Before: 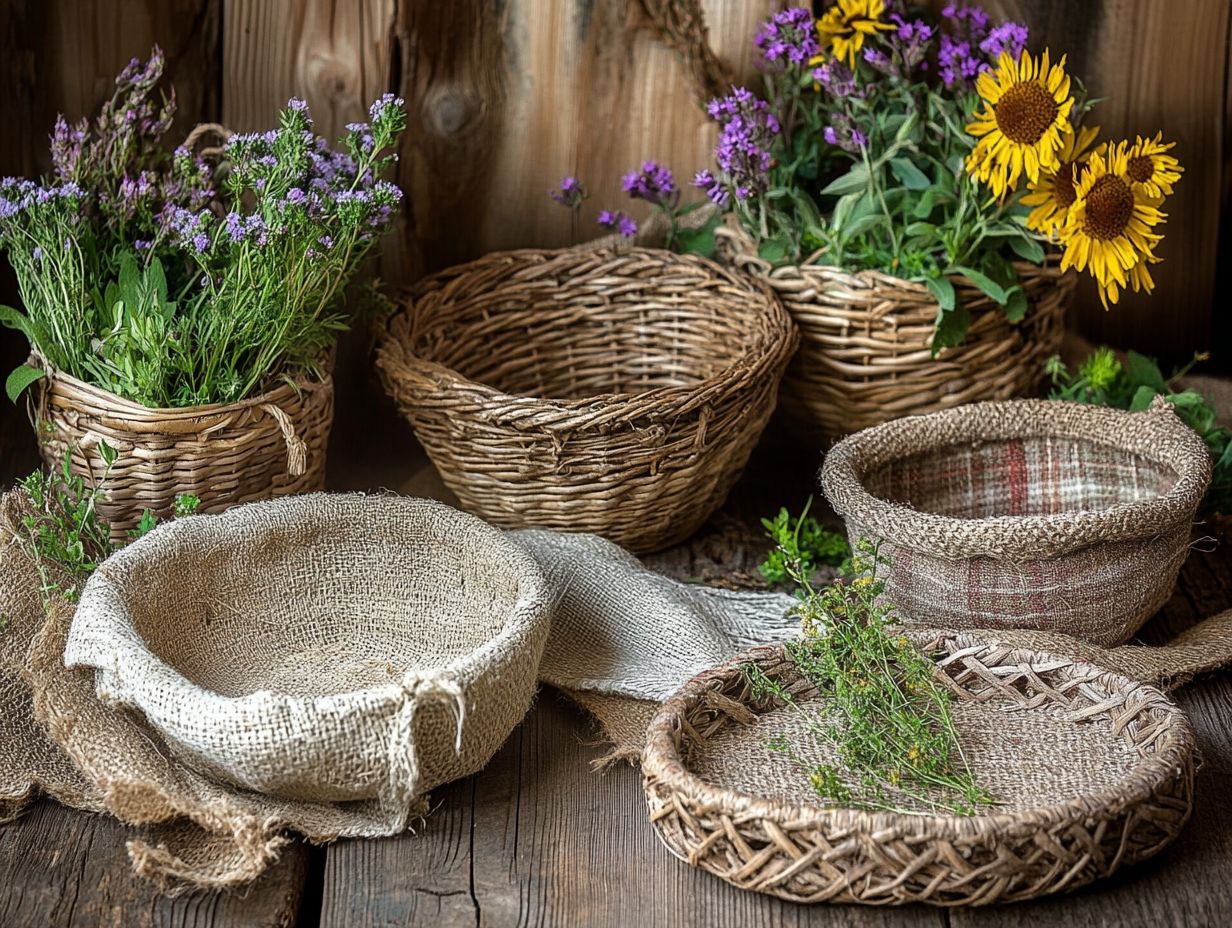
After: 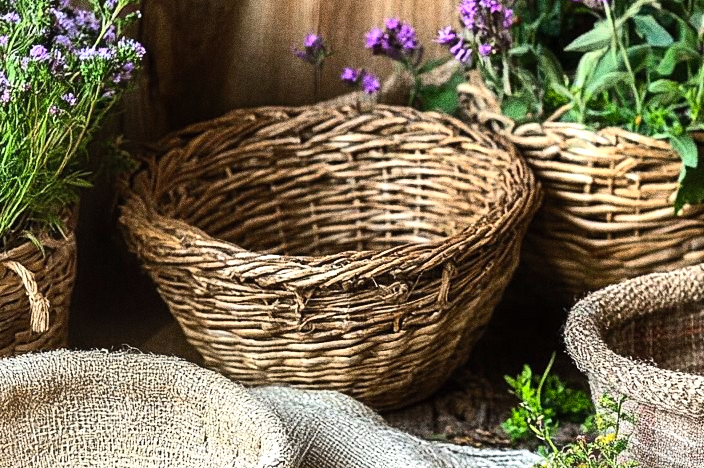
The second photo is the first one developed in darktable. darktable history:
contrast brightness saturation: contrast 0.2, brightness 0.16, saturation 0.22
tone equalizer: -8 EV -0.75 EV, -7 EV -0.7 EV, -6 EV -0.6 EV, -5 EV -0.4 EV, -3 EV 0.4 EV, -2 EV 0.6 EV, -1 EV 0.7 EV, +0 EV 0.75 EV, edges refinement/feathering 500, mask exposure compensation -1.57 EV, preserve details no
crop: left 20.932%, top 15.471%, right 21.848%, bottom 34.081%
grain: strength 49.07%
